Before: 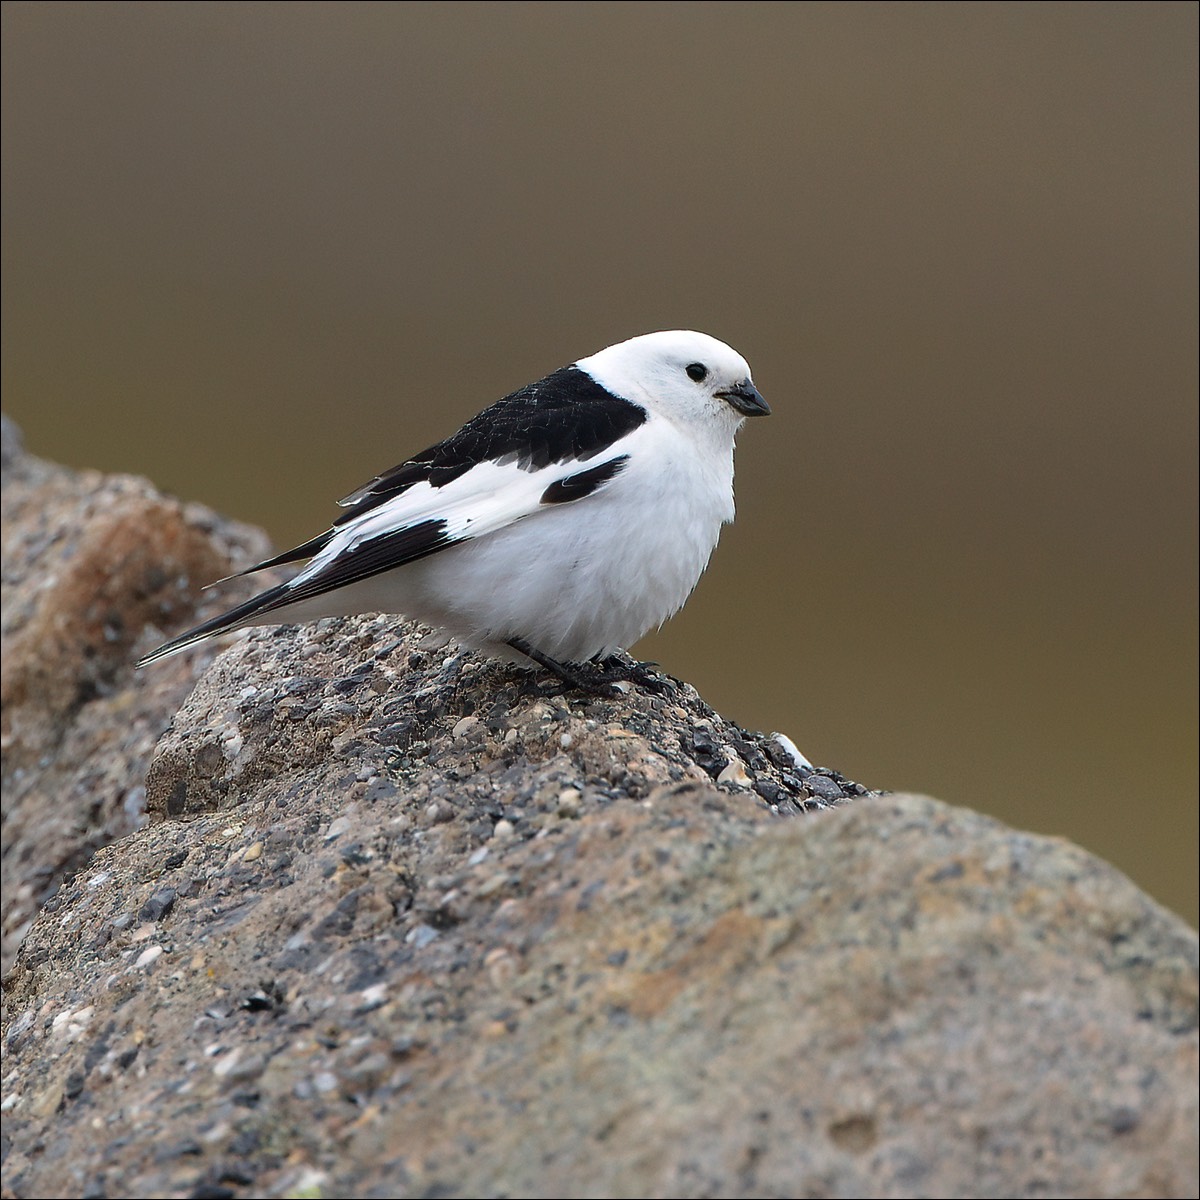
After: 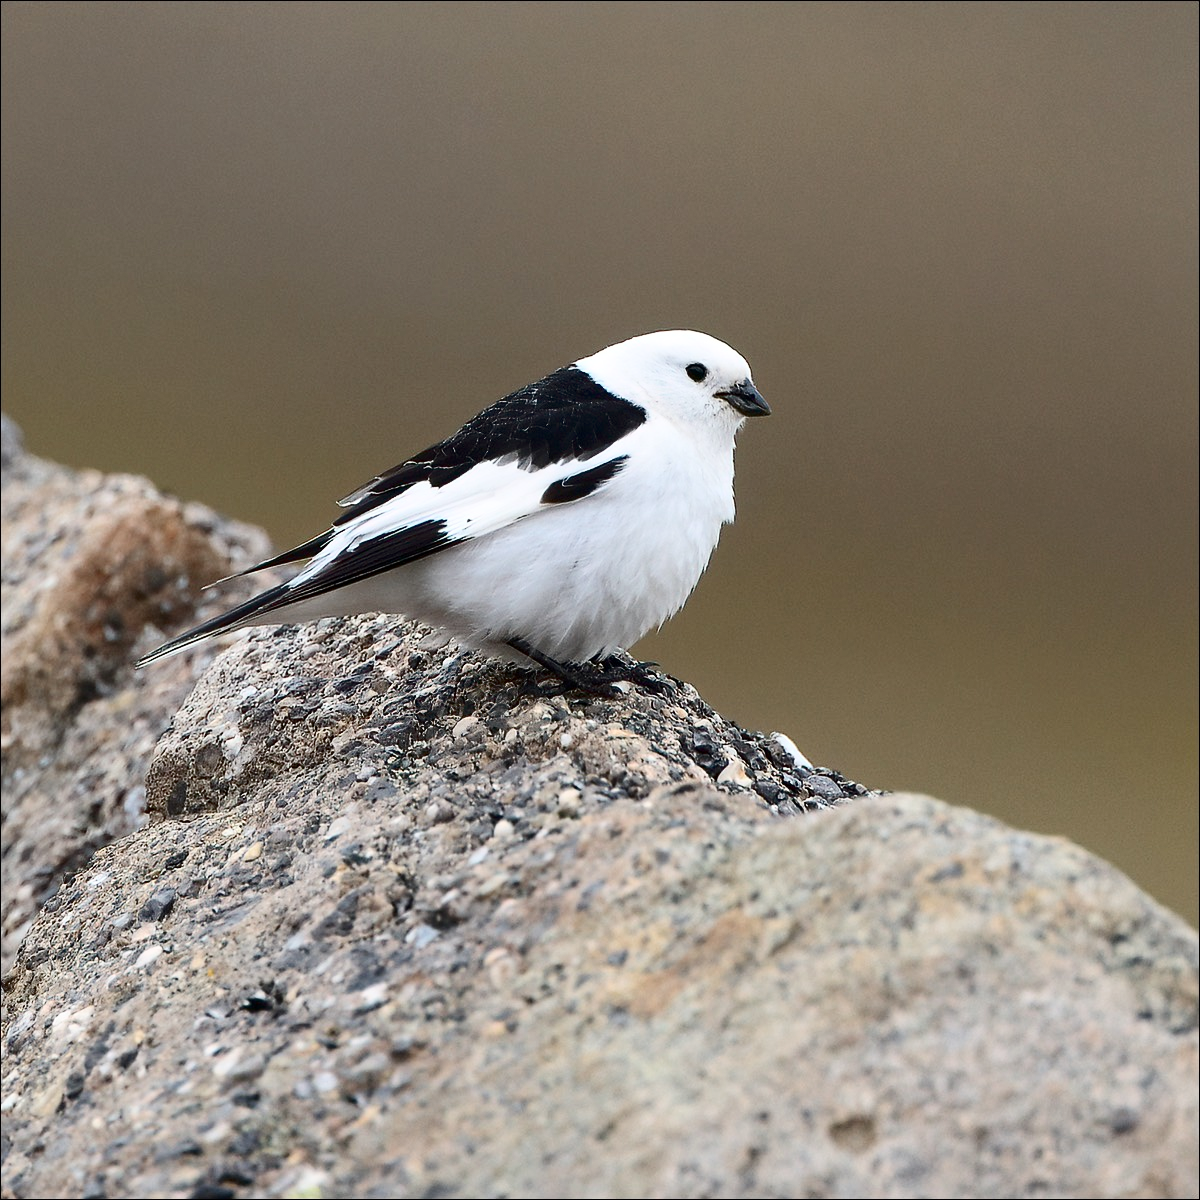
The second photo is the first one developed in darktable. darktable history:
contrast brightness saturation: contrast 0.289
